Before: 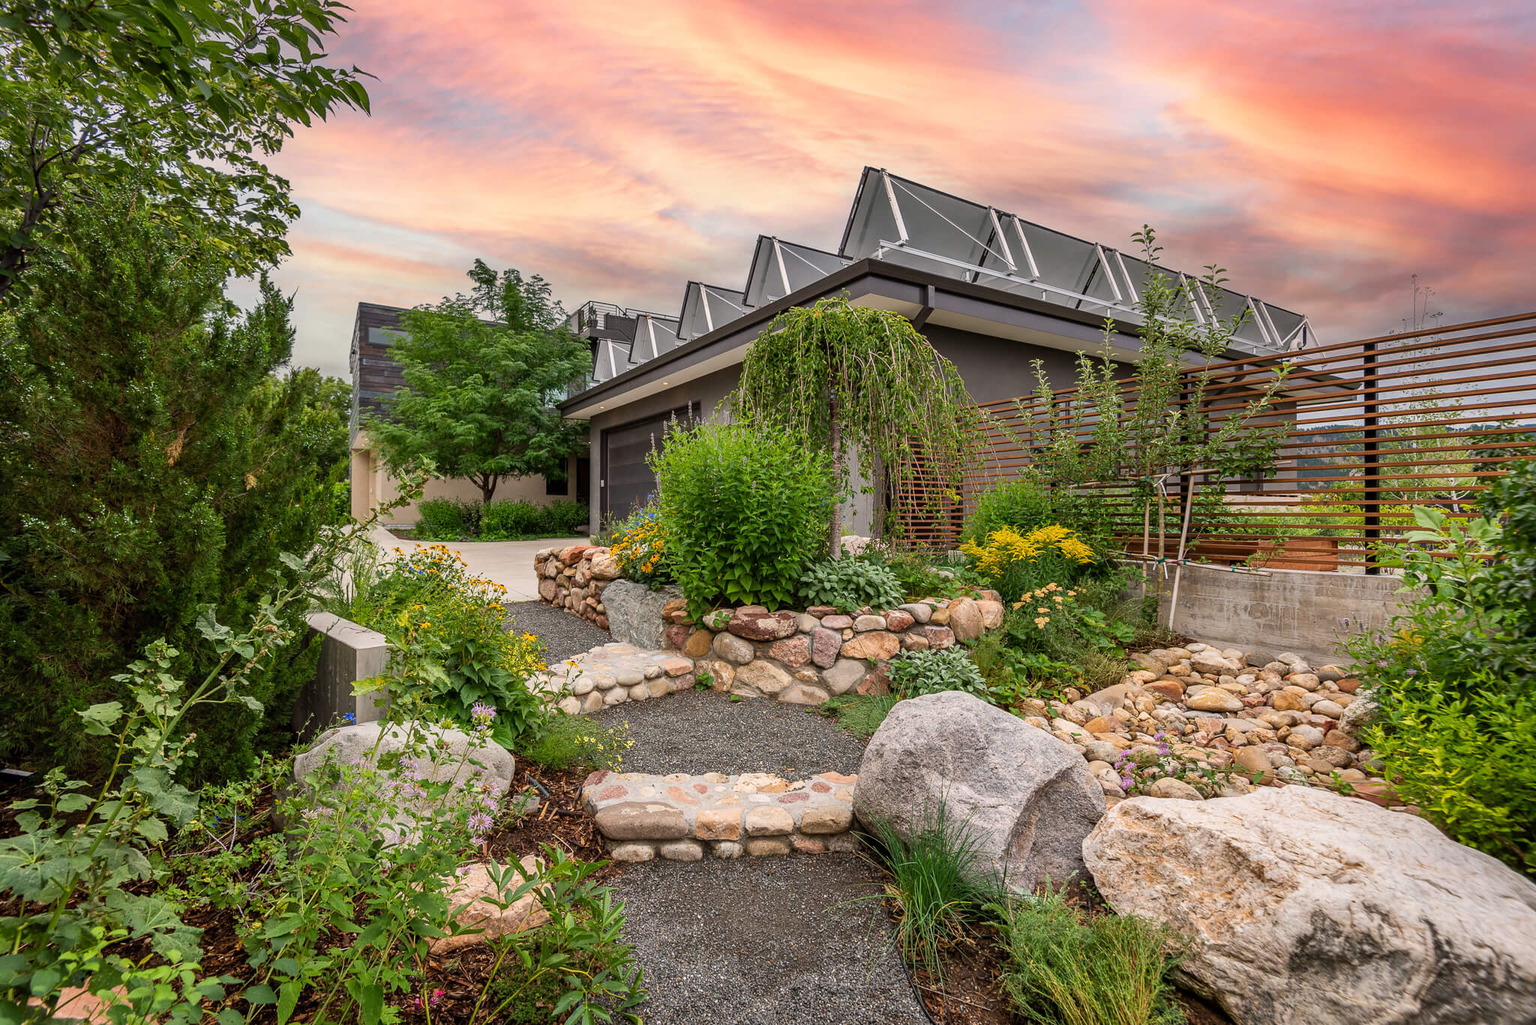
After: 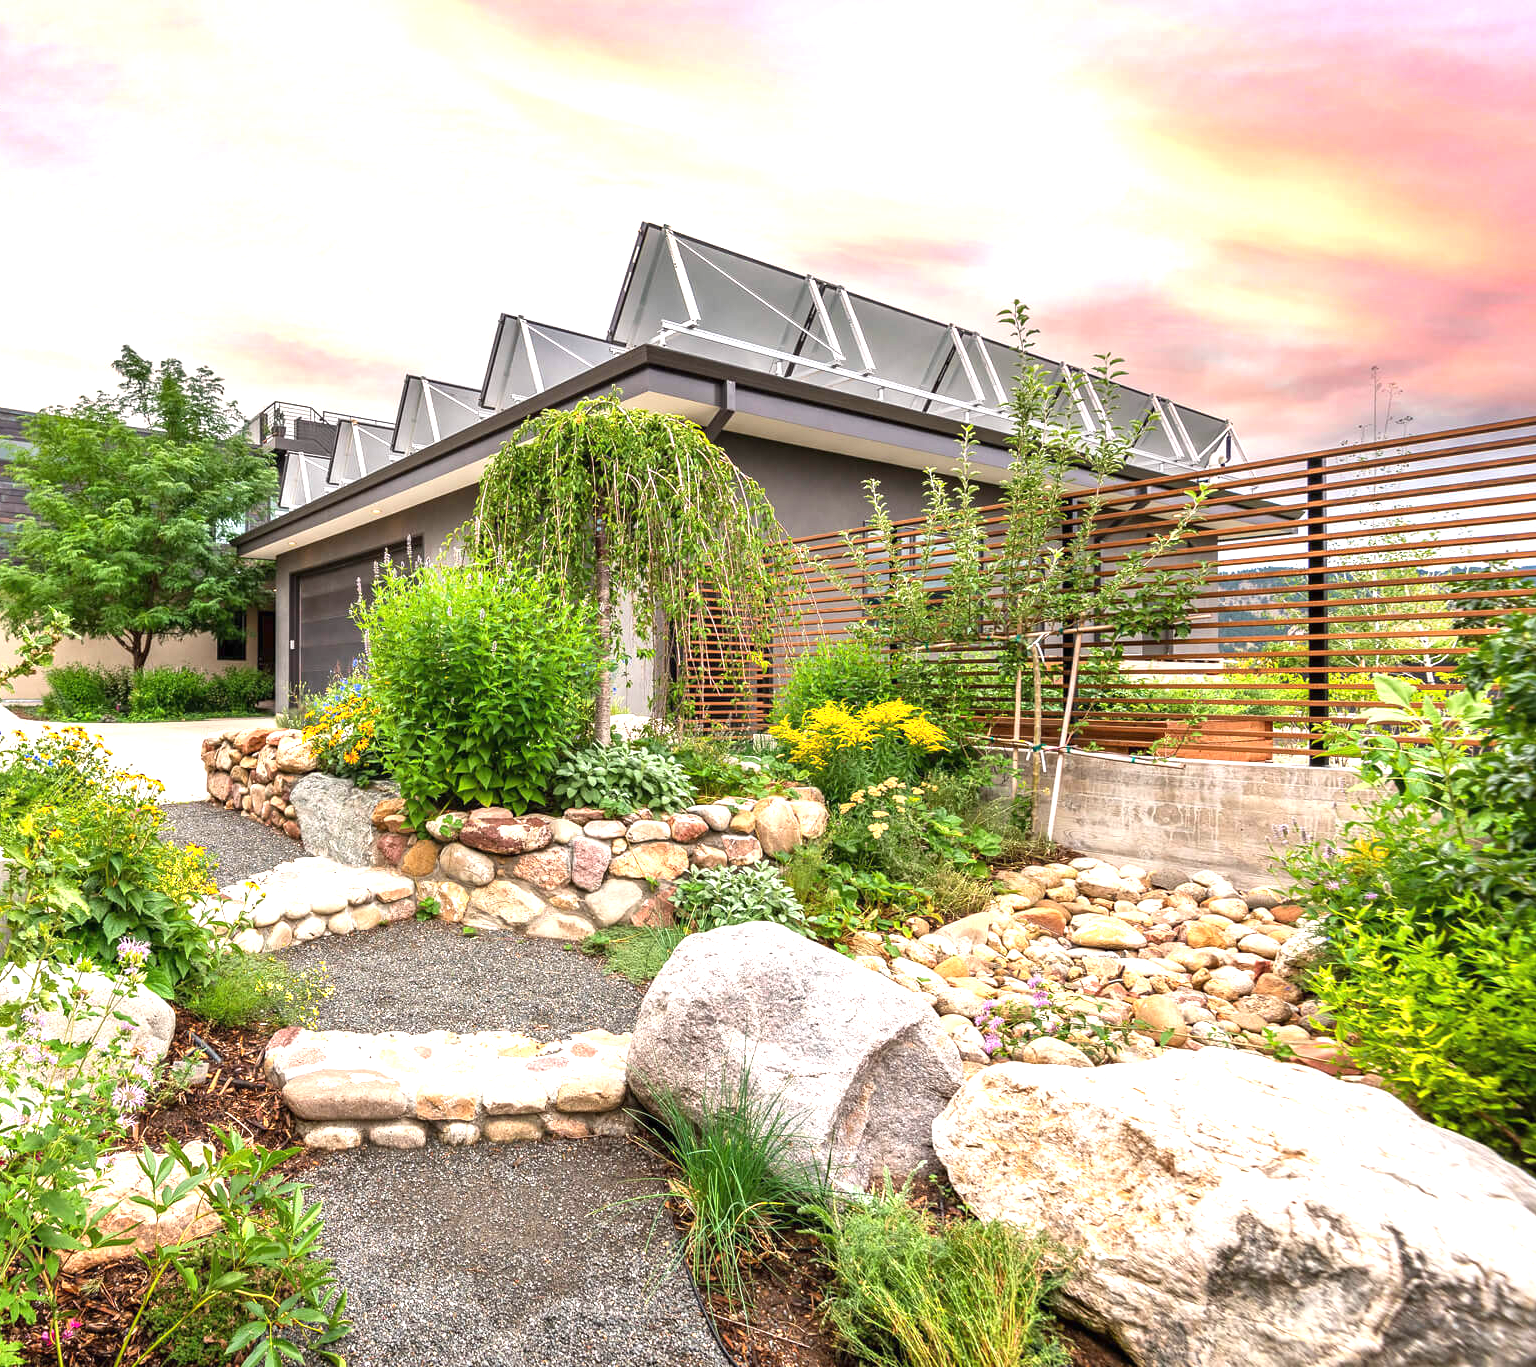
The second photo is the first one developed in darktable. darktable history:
crop and rotate: left 24.988%
exposure: black level correction 0, exposure 1.277 EV, compensate highlight preservation false
